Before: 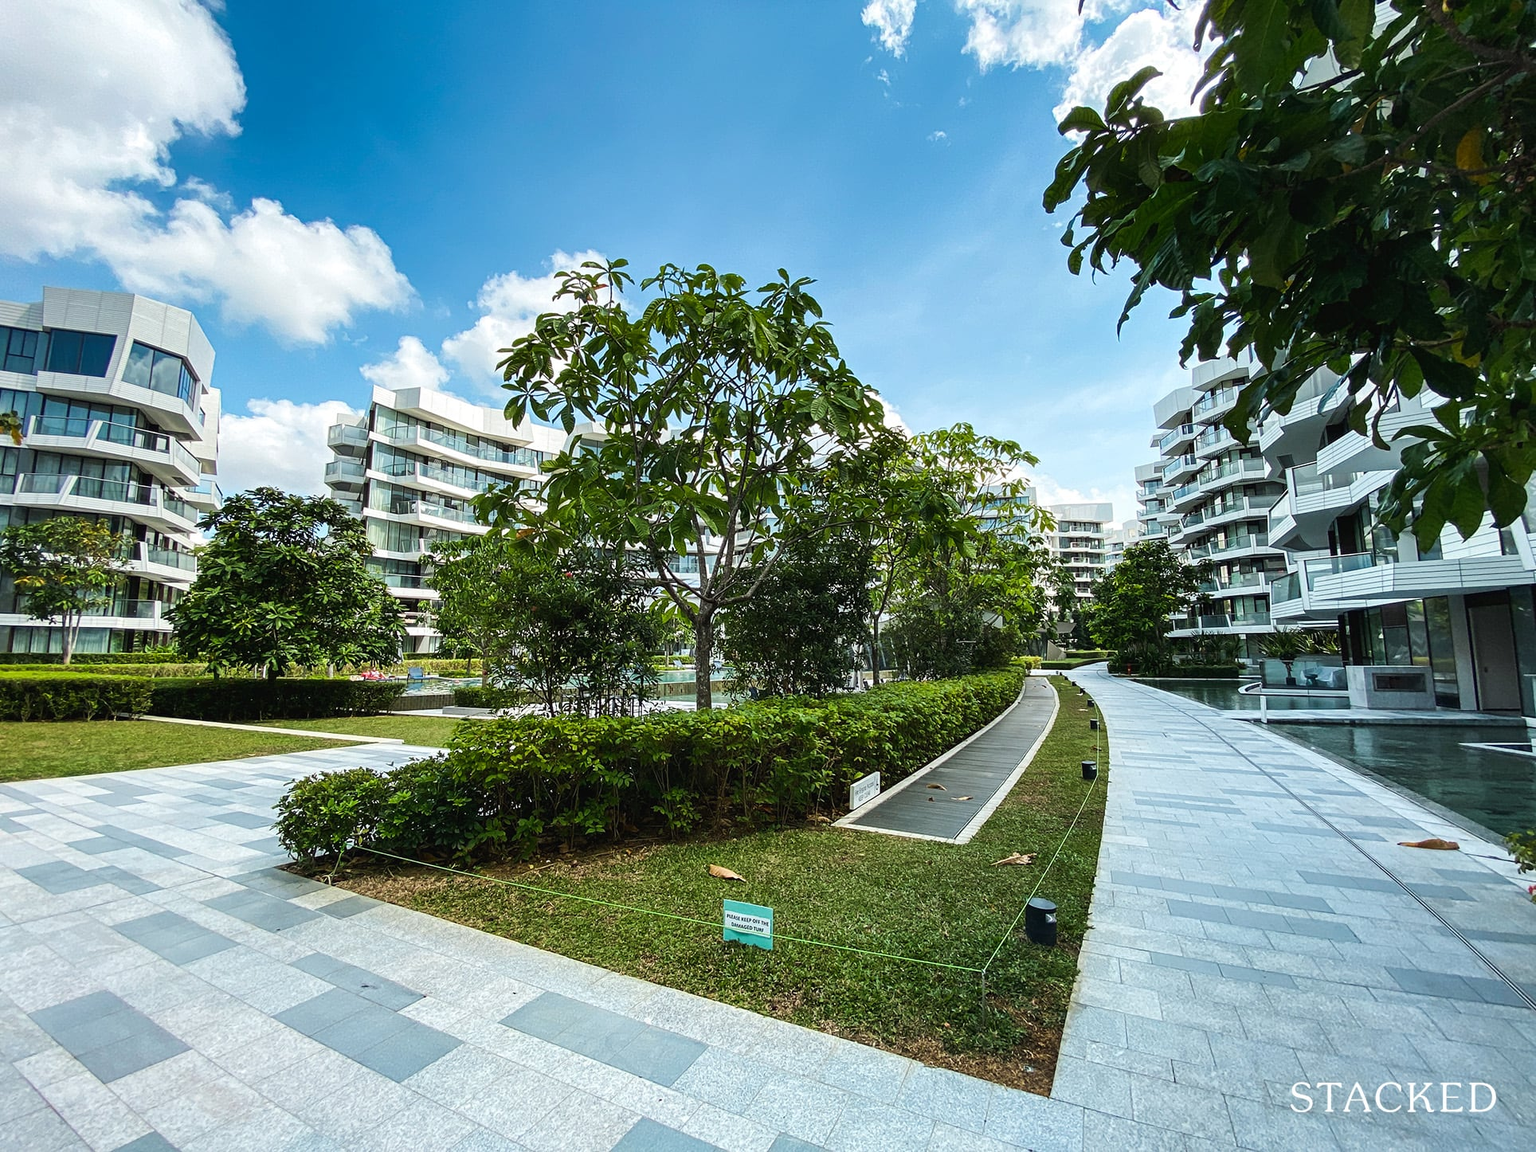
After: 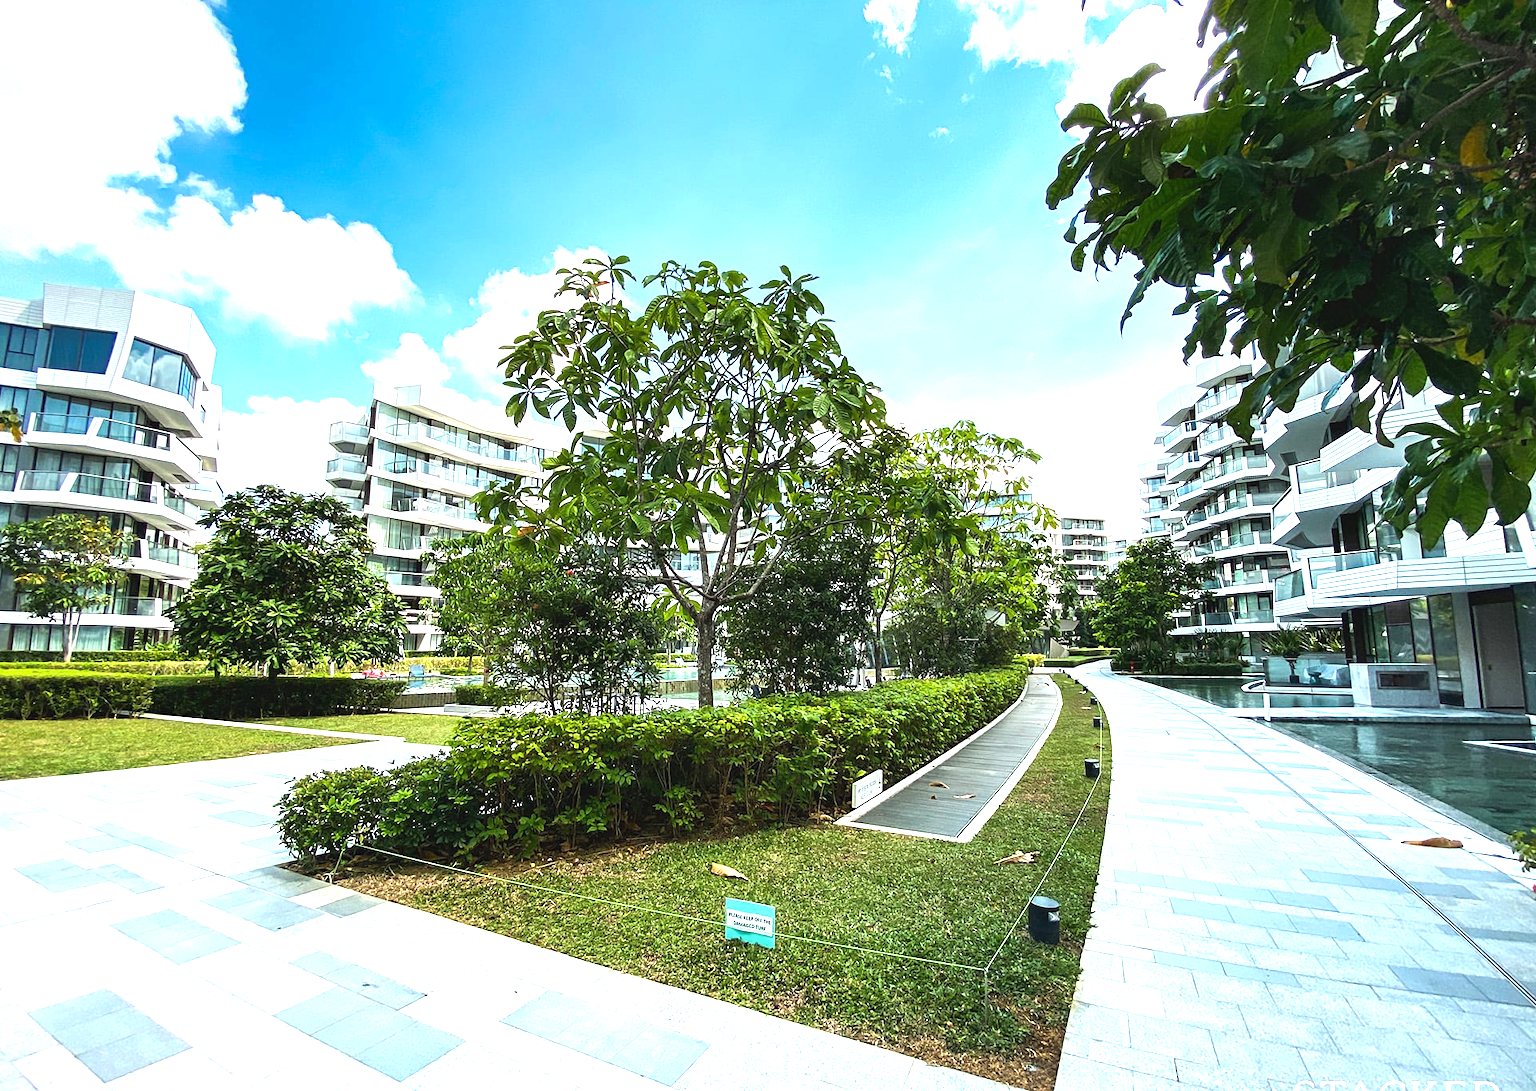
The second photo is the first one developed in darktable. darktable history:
exposure: black level correction 0, exposure 1.124 EV, compensate highlight preservation false
crop: top 0.382%, right 0.257%, bottom 5.058%
color balance rgb: perceptual saturation grading › global saturation 0.218%
